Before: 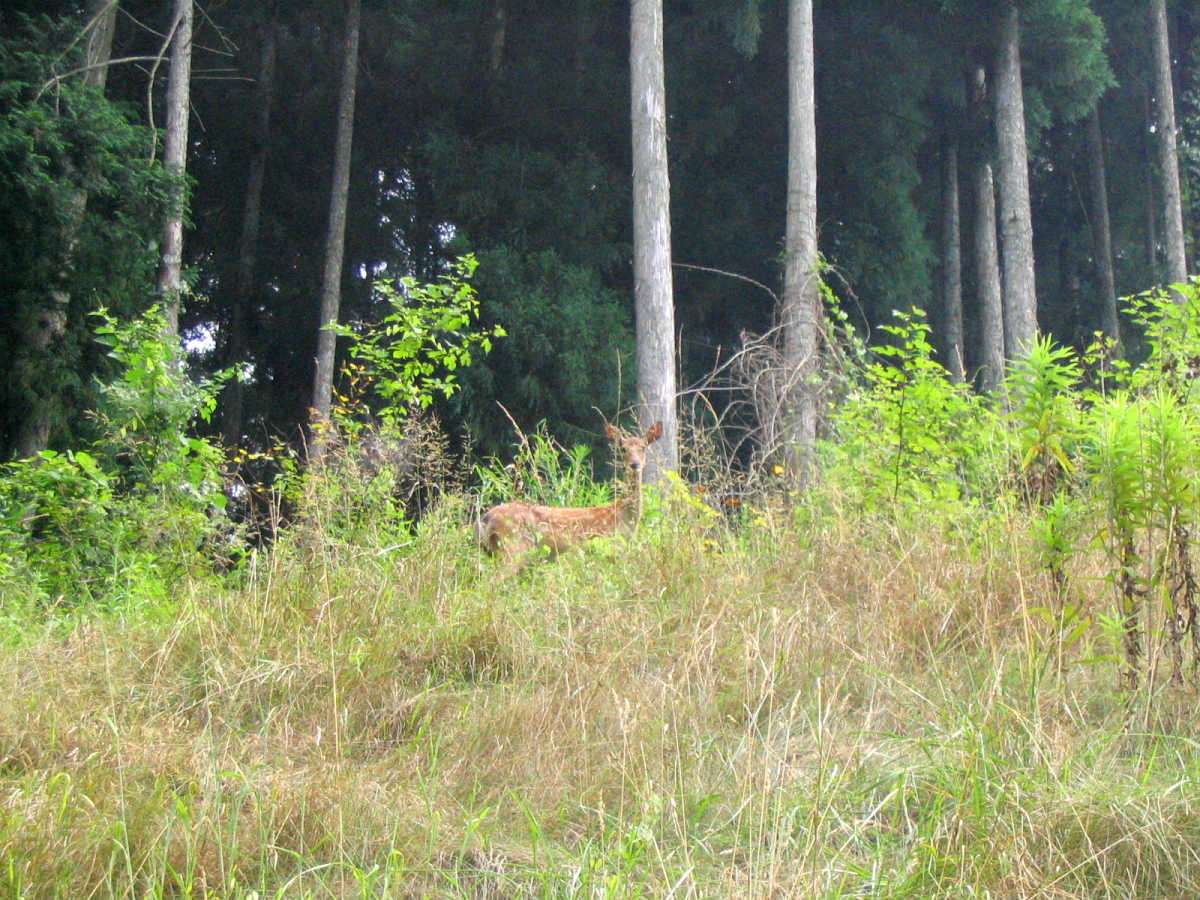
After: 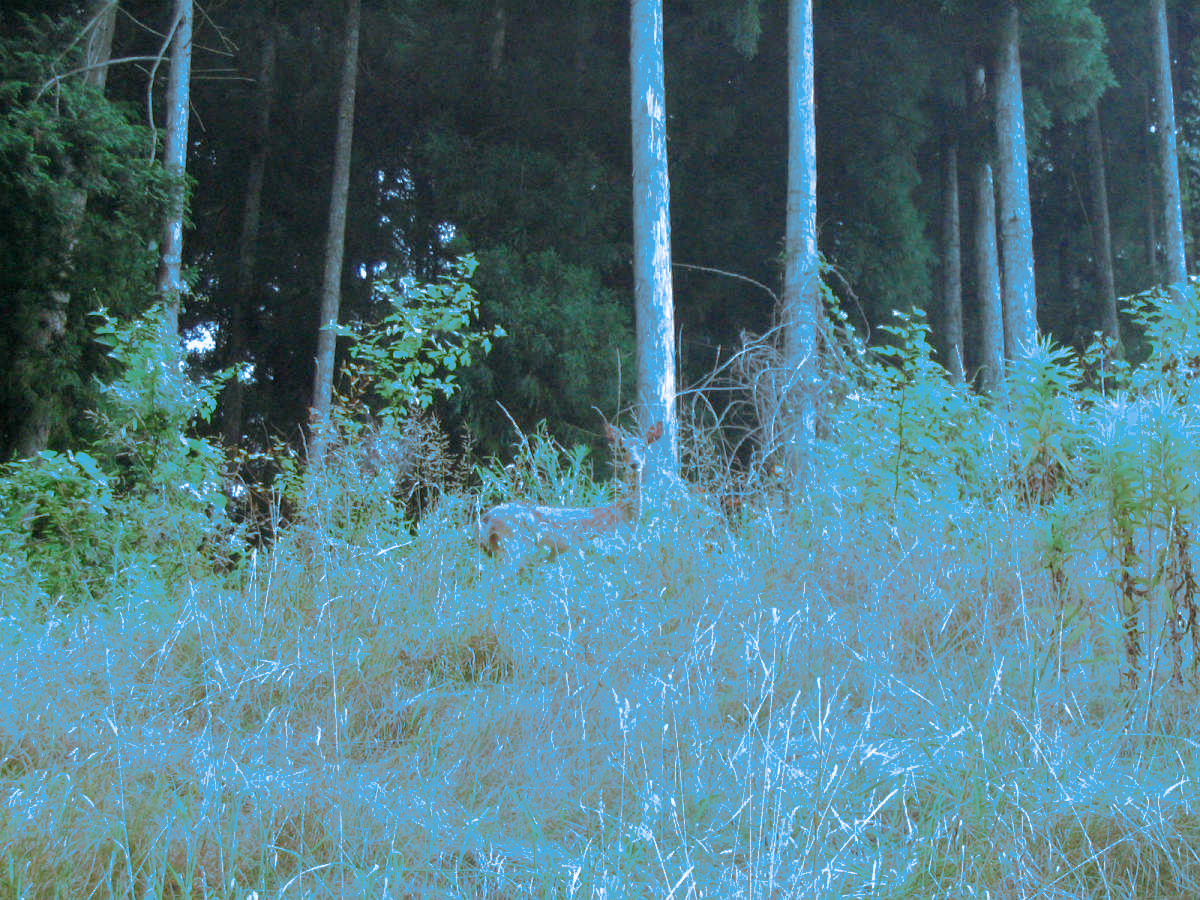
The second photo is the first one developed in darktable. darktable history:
color correction: highlights a* -6.69, highlights b* 0.49
split-toning: shadows › hue 220°, shadows › saturation 0.64, highlights › hue 220°, highlights › saturation 0.64, balance 0, compress 5.22%
